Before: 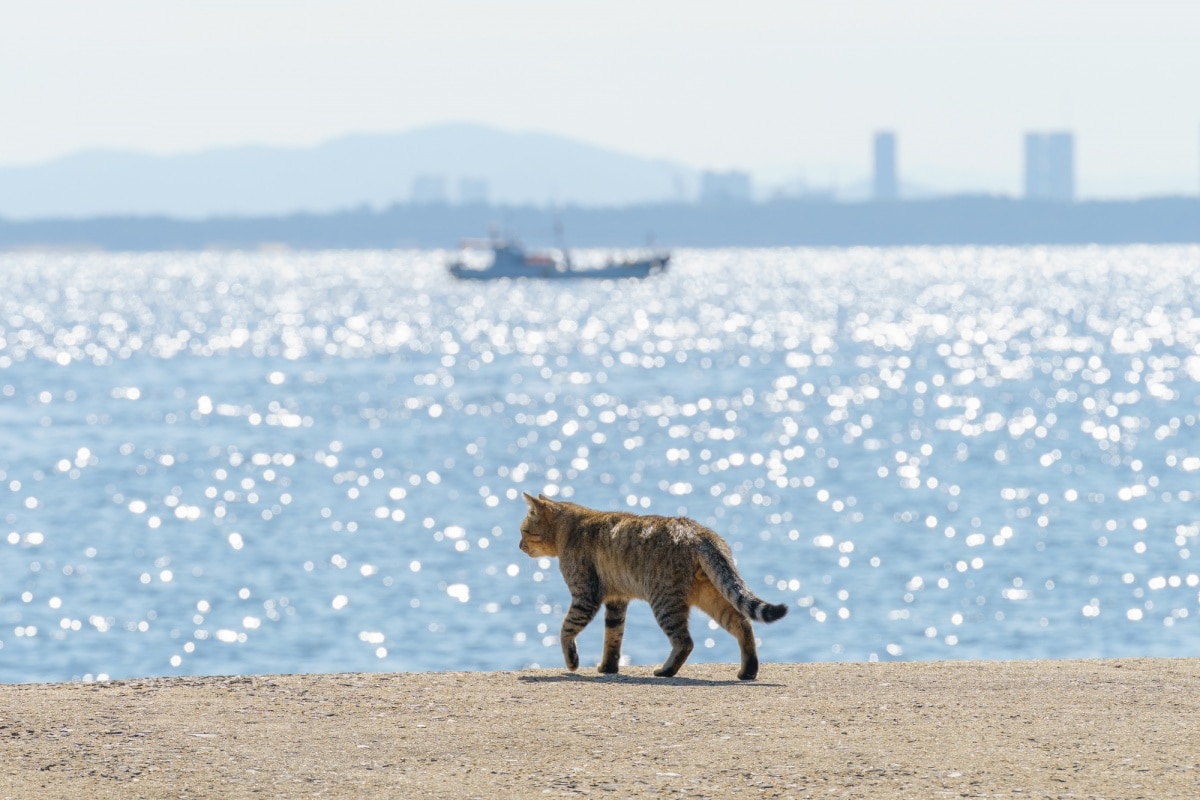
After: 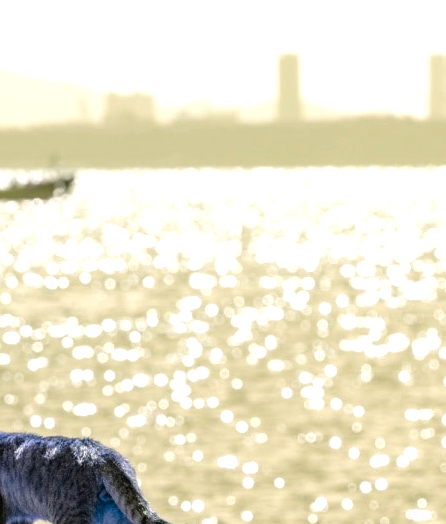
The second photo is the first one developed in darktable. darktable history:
color balance rgb: highlights gain › chroma 1.061%, highlights gain › hue 68.96°, perceptual saturation grading › global saturation 15.058%, hue shift -150.5°, perceptual brilliance grading › global brilliance 1.73%, perceptual brilliance grading › highlights -3.694%, contrast 34.936%, saturation formula JzAzBz (2021)
crop and rotate: left 49.722%, top 10.108%, right 13.096%, bottom 24.345%
